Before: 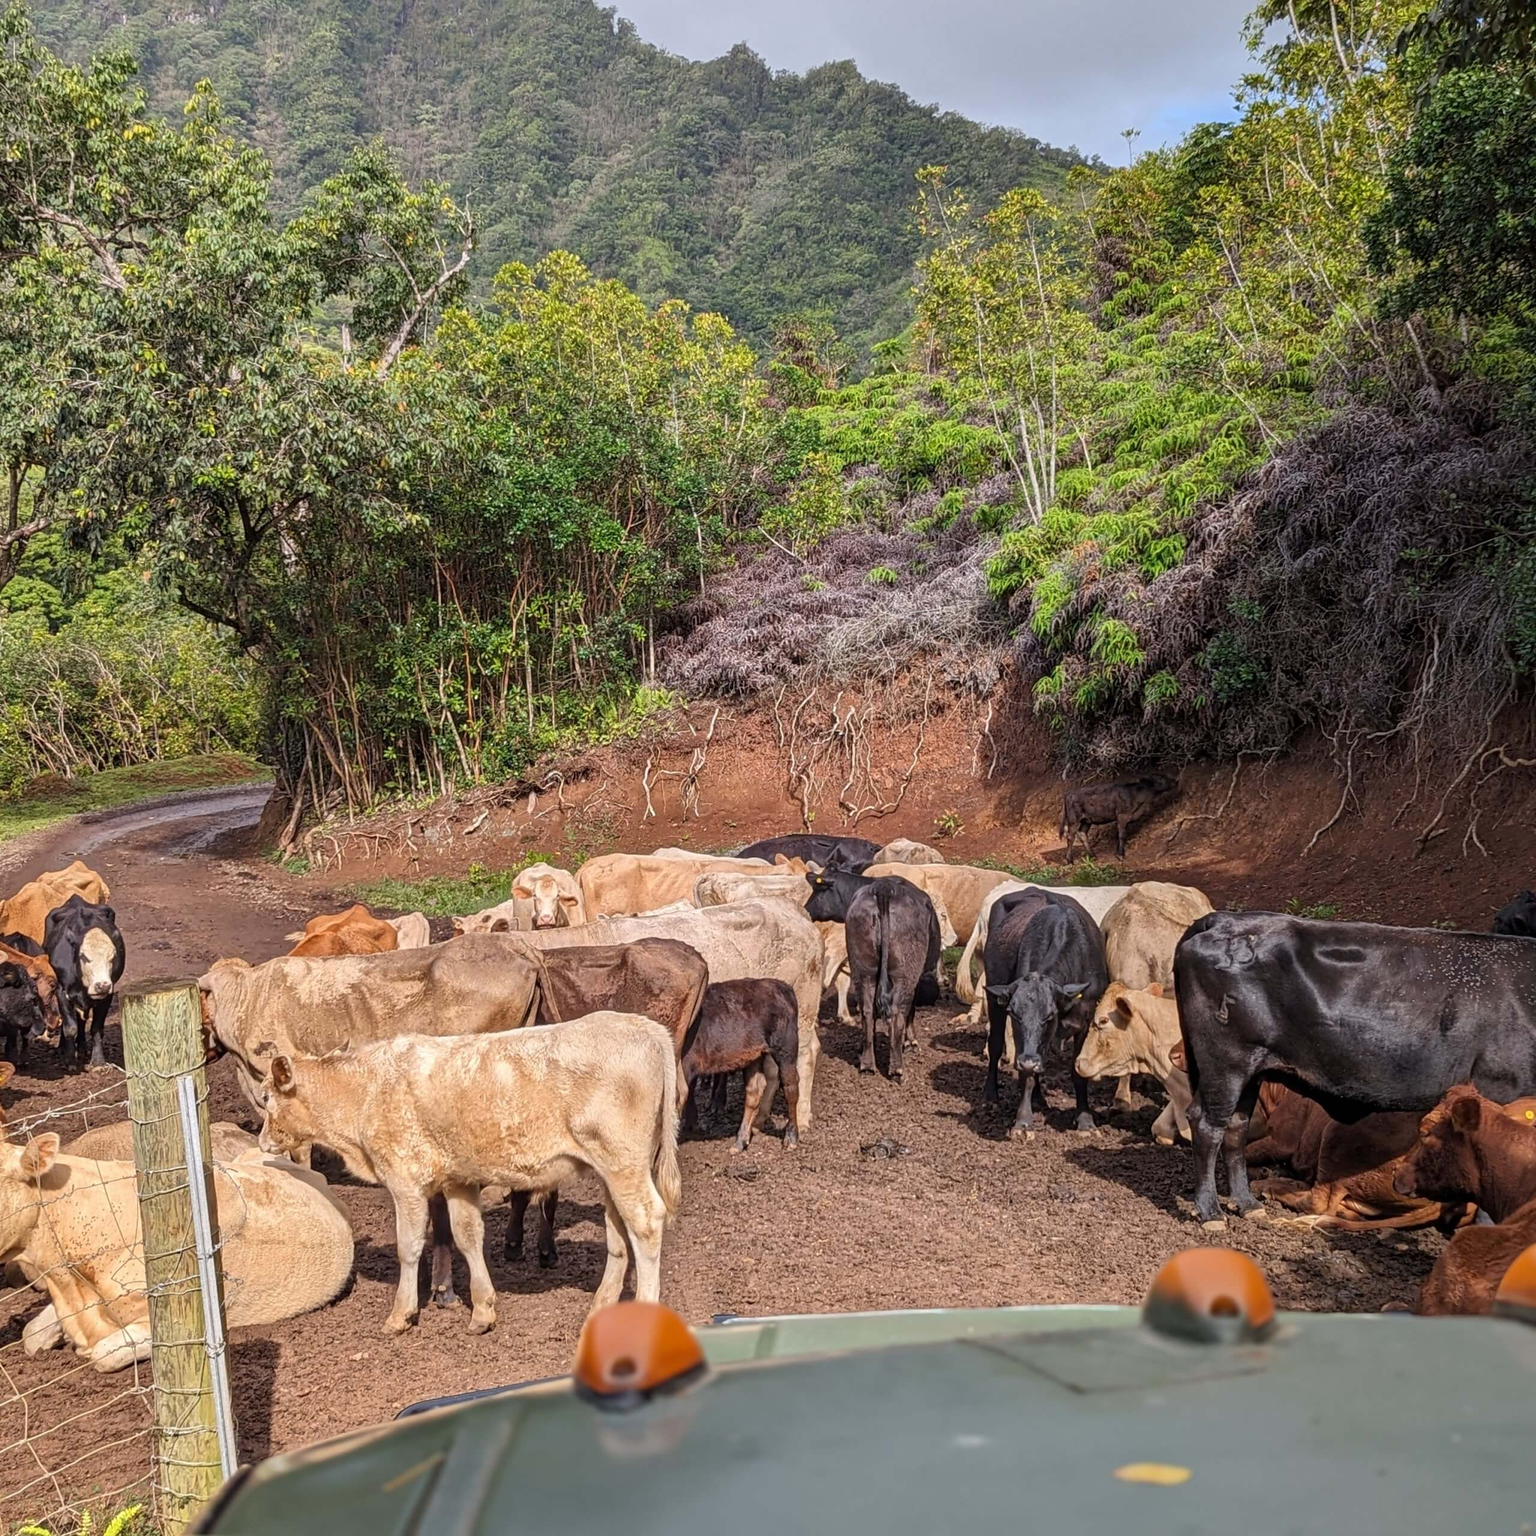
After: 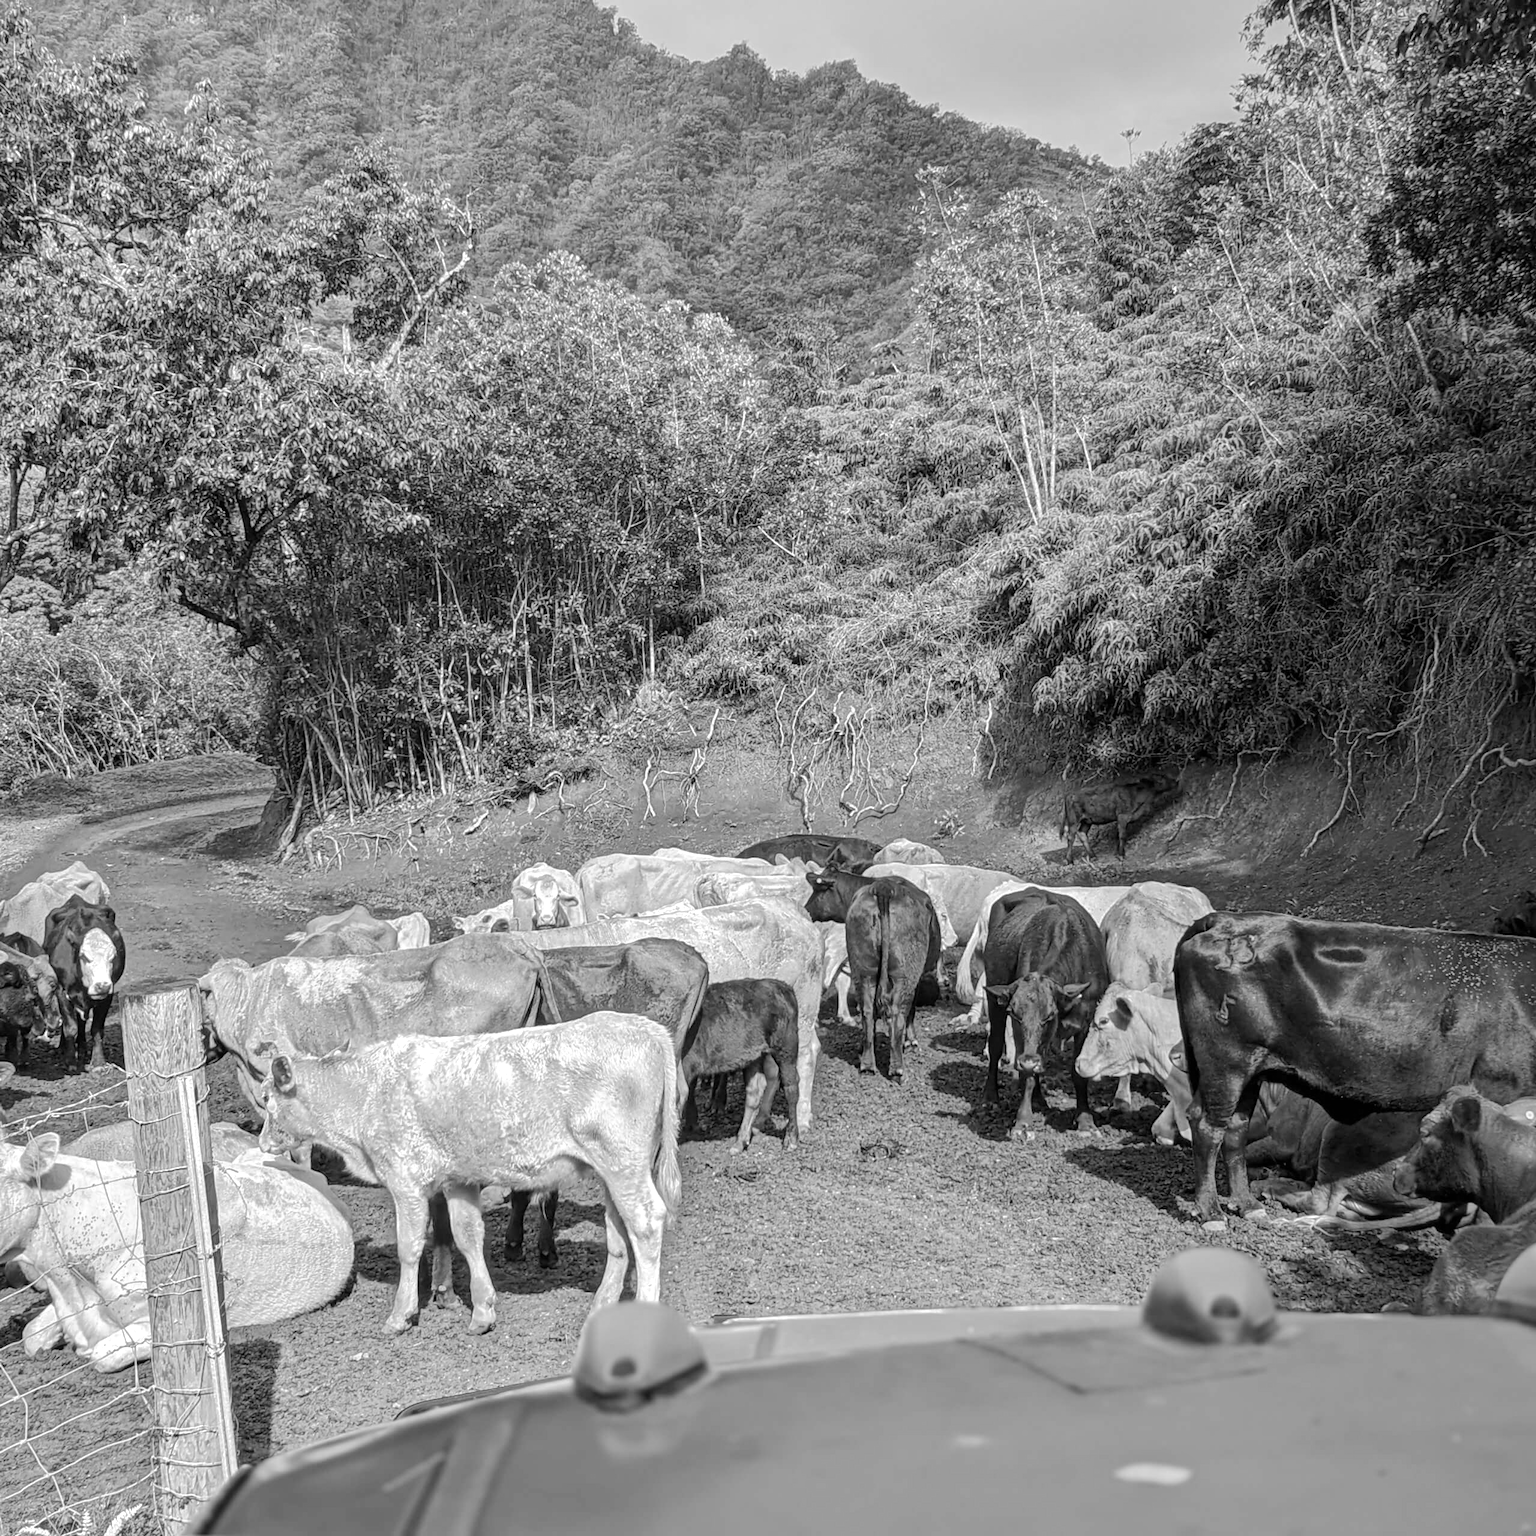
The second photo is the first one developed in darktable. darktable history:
white balance: red 1.467, blue 0.684
monochrome: on, module defaults
base curve: curves: ch0 [(0, 0) (0.235, 0.266) (0.503, 0.496) (0.786, 0.72) (1, 1)]
